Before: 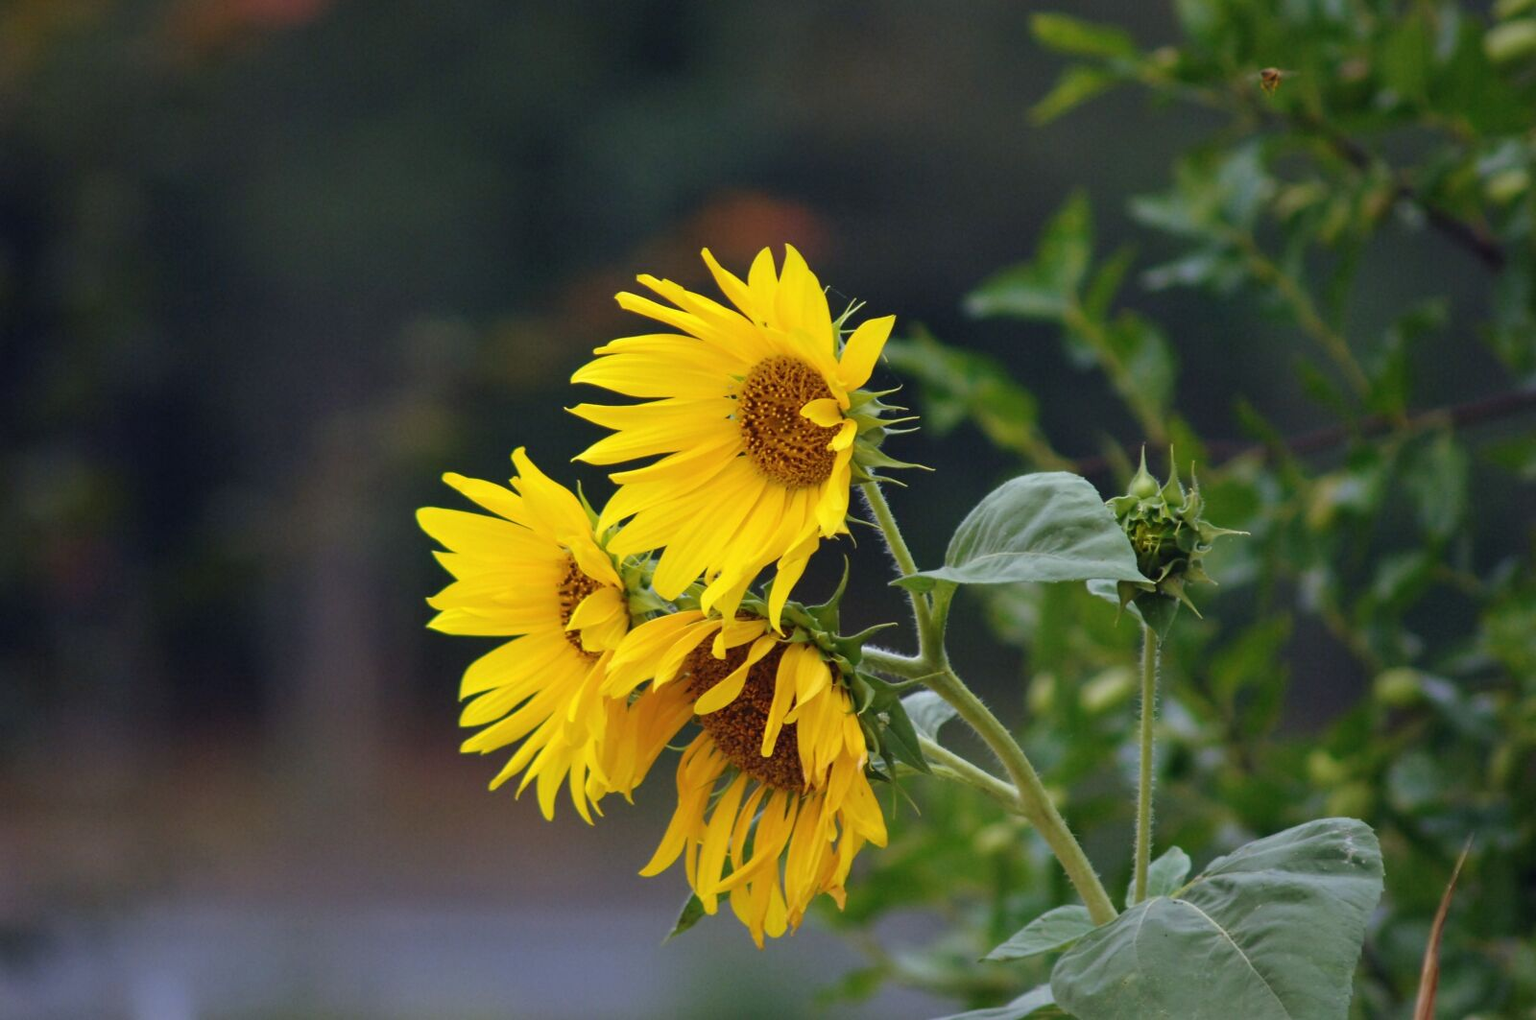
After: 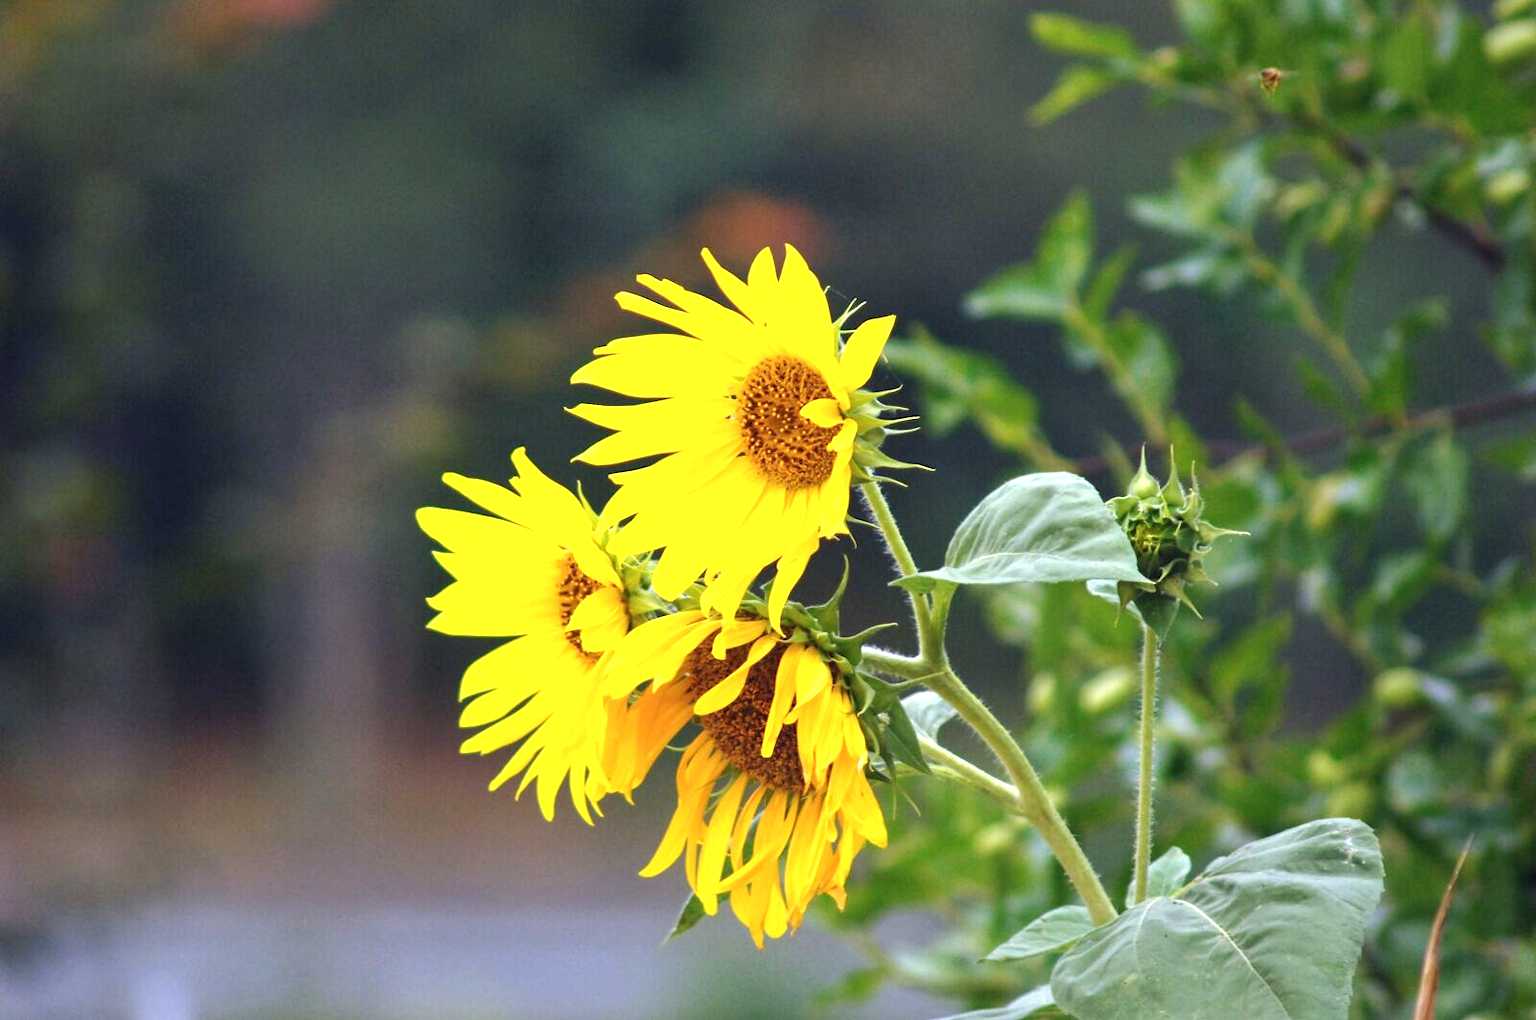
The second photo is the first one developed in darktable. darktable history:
local contrast: highlights 104%, shadows 102%, detail 119%, midtone range 0.2
exposure: exposure 1.134 EV, compensate highlight preservation false
